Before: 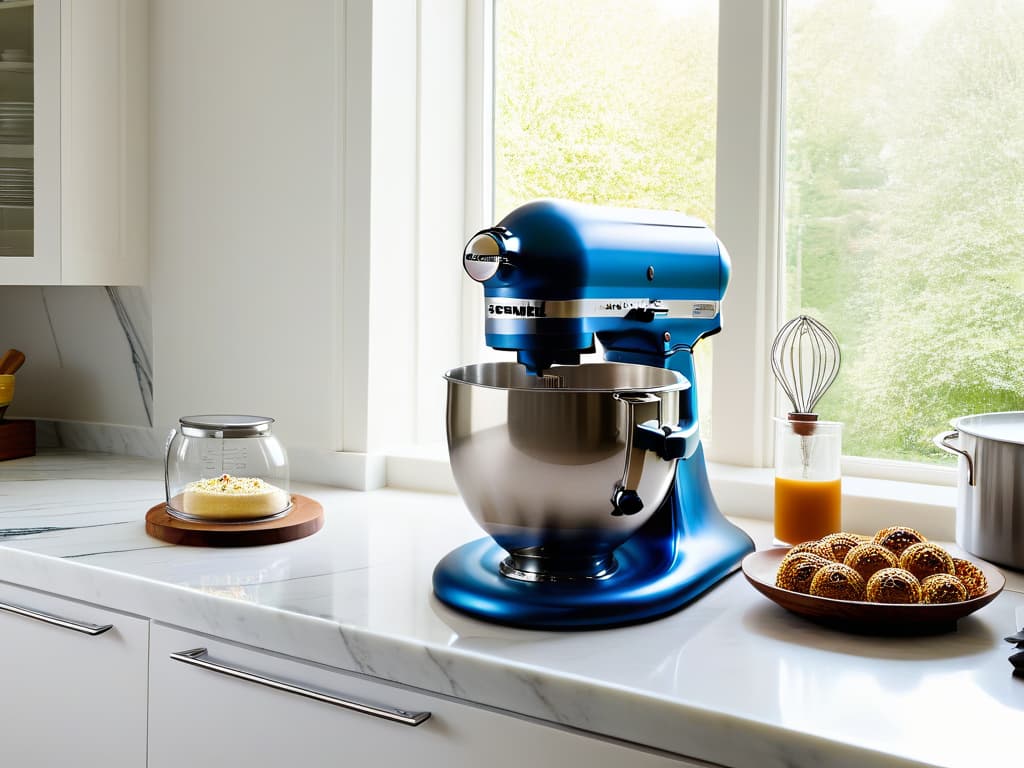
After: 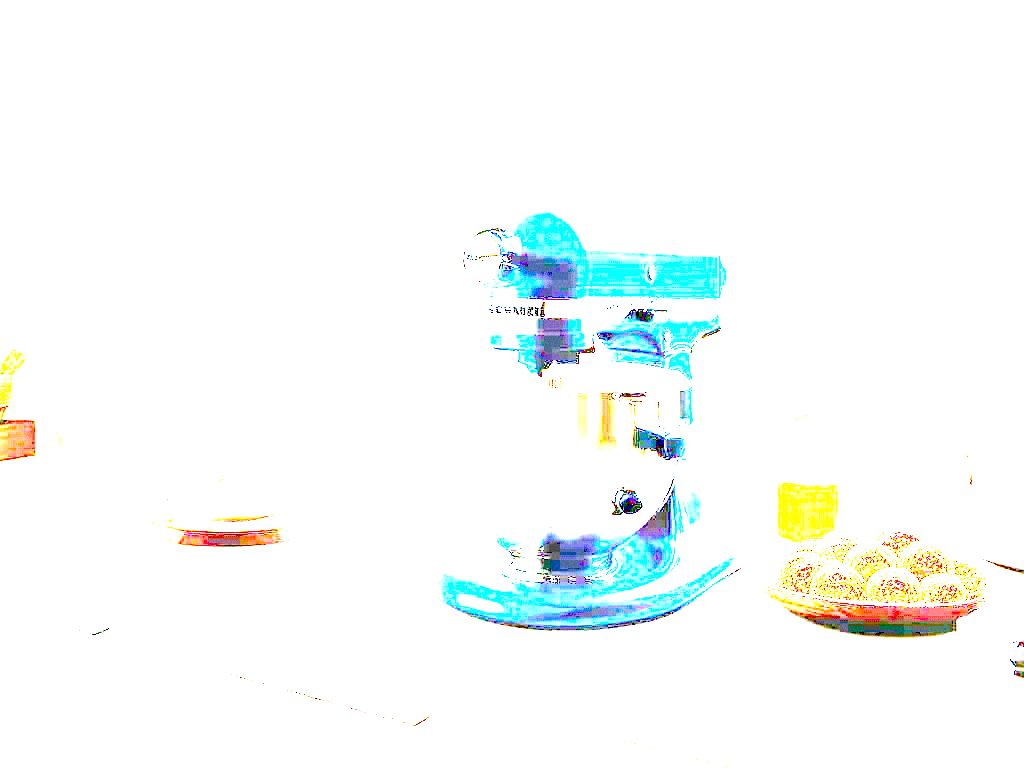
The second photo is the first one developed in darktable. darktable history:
exposure: exposure 8 EV, compensate highlight preservation false
grain: coarseness 0.09 ISO
